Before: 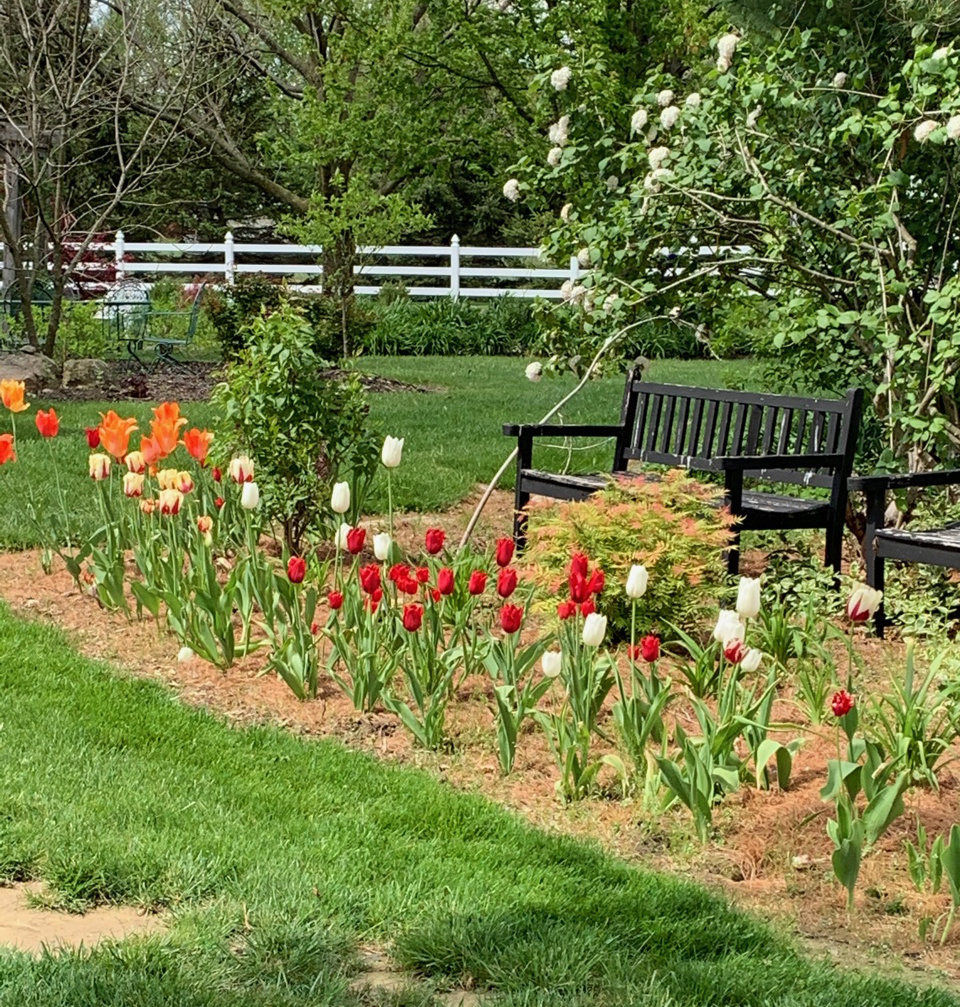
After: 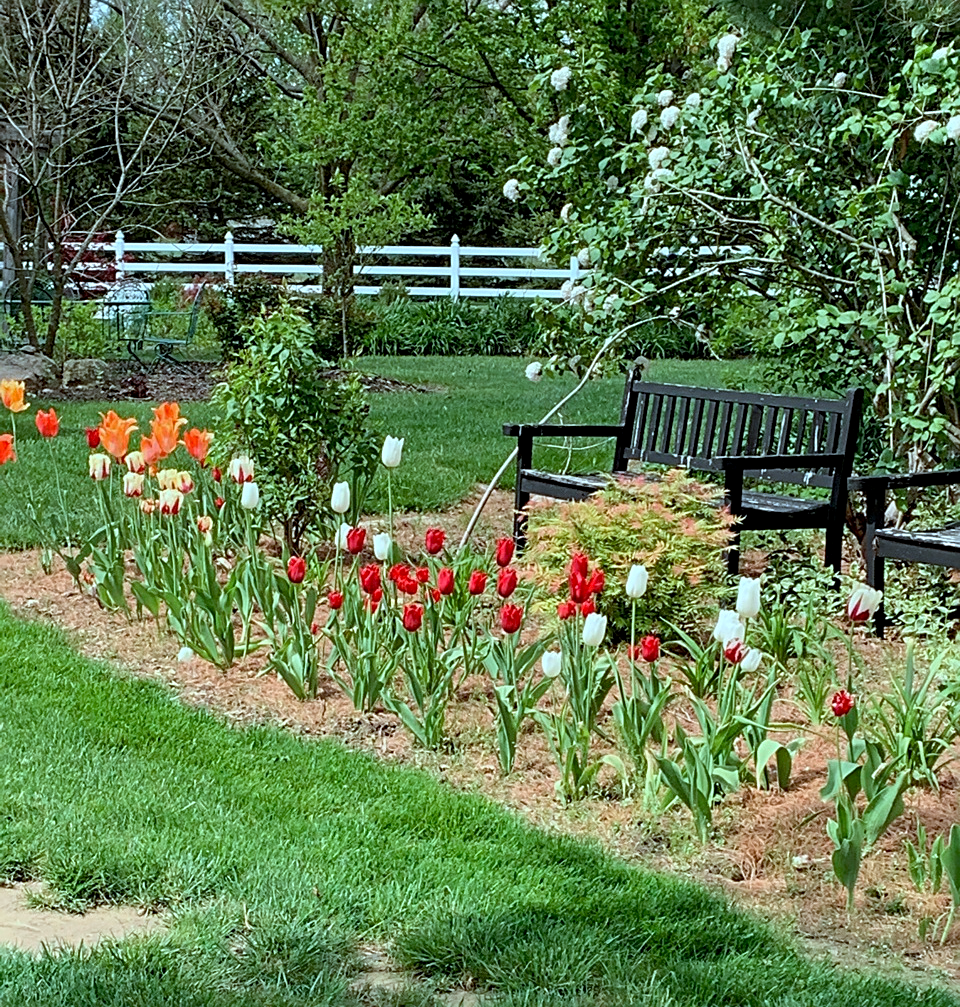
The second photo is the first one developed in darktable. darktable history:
color correction: highlights a* -10.5, highlights b* -18.72
sharpen: on, module defaults
